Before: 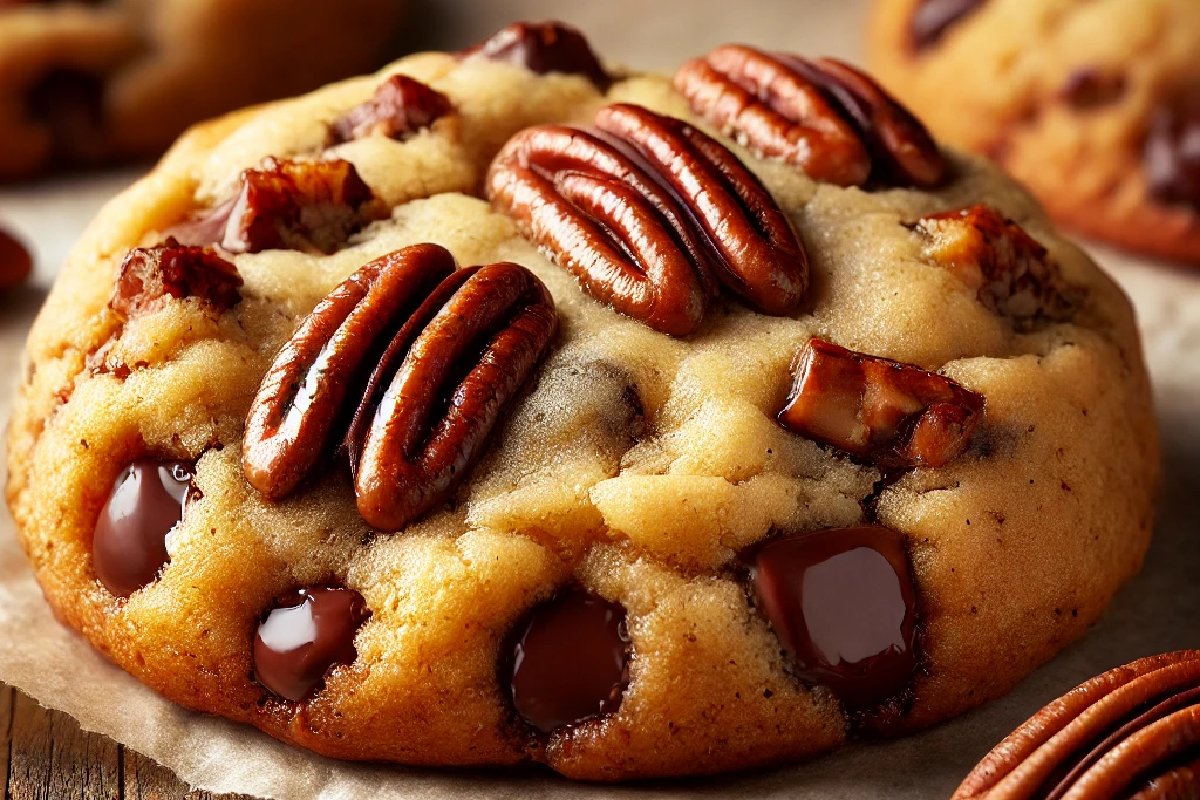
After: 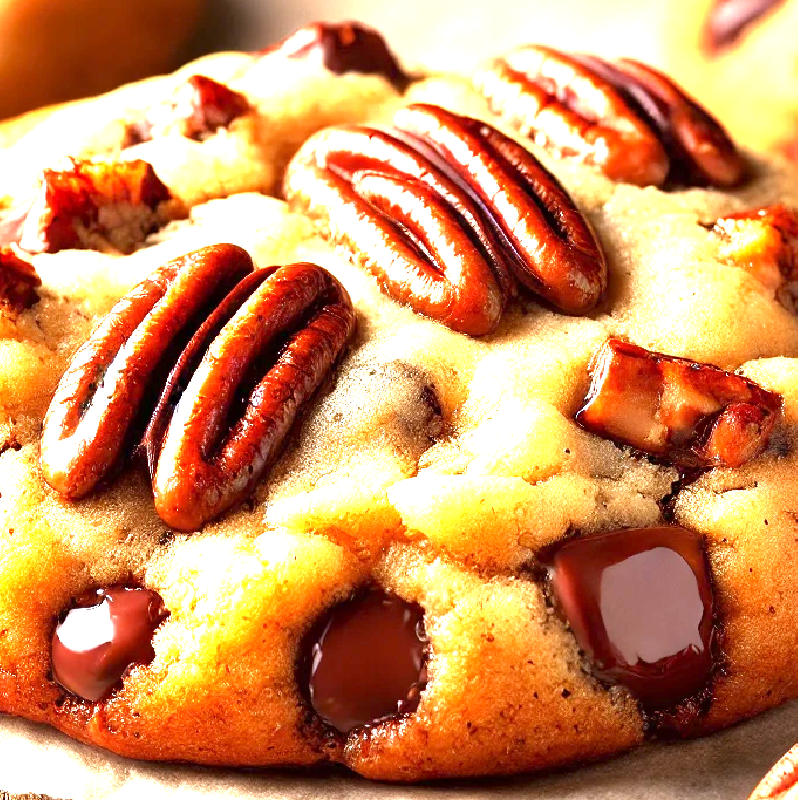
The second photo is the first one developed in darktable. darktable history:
exposure: exposure 2.04 EV, compensate highlight preservation false
crop: left 16.899%, right 16.556%
